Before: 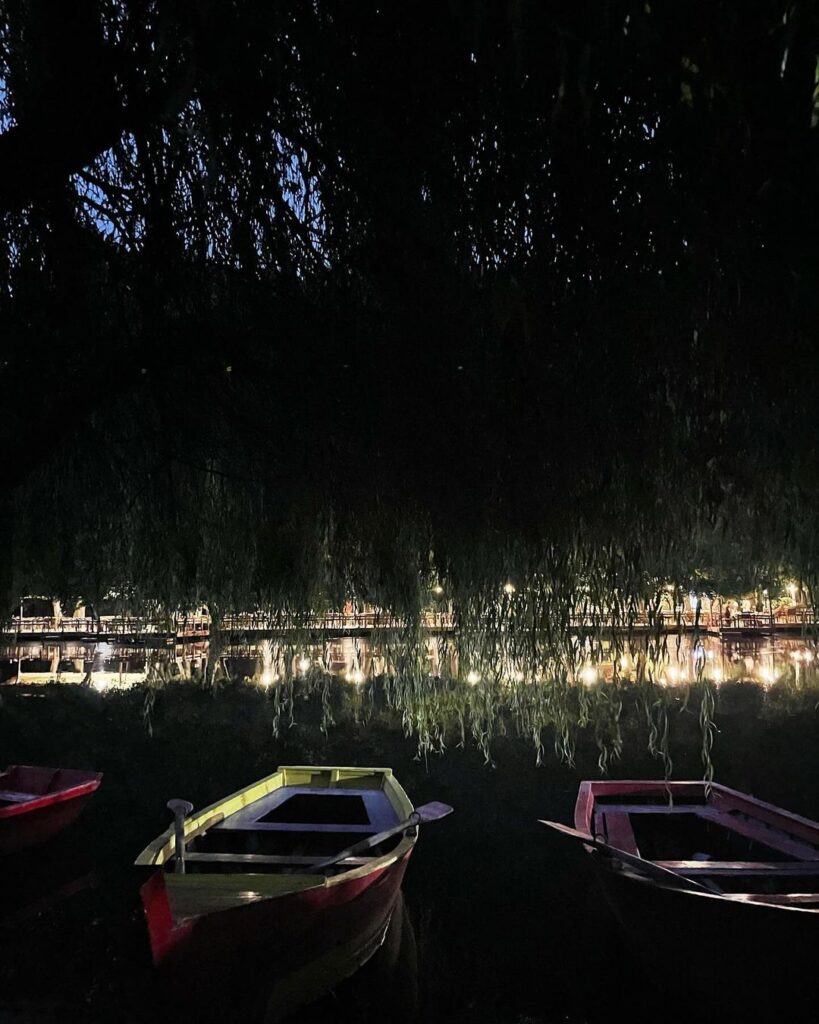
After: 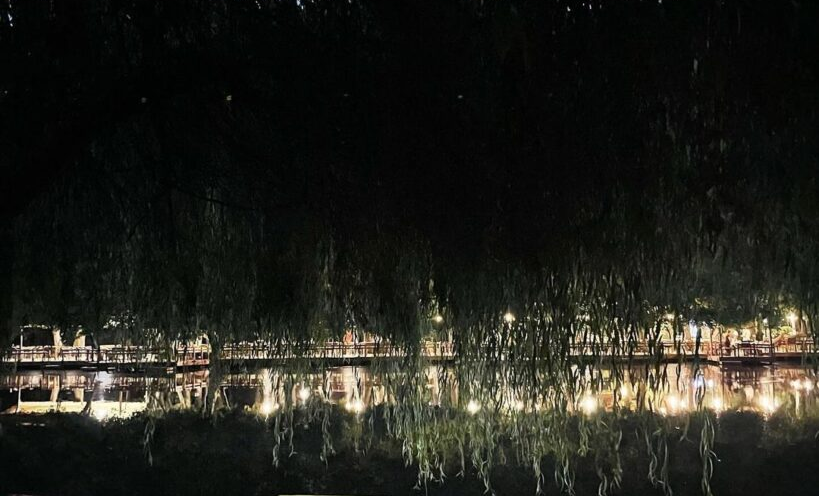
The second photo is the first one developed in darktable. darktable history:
crop and rotate: top 26.534%, bottom 24.948%
